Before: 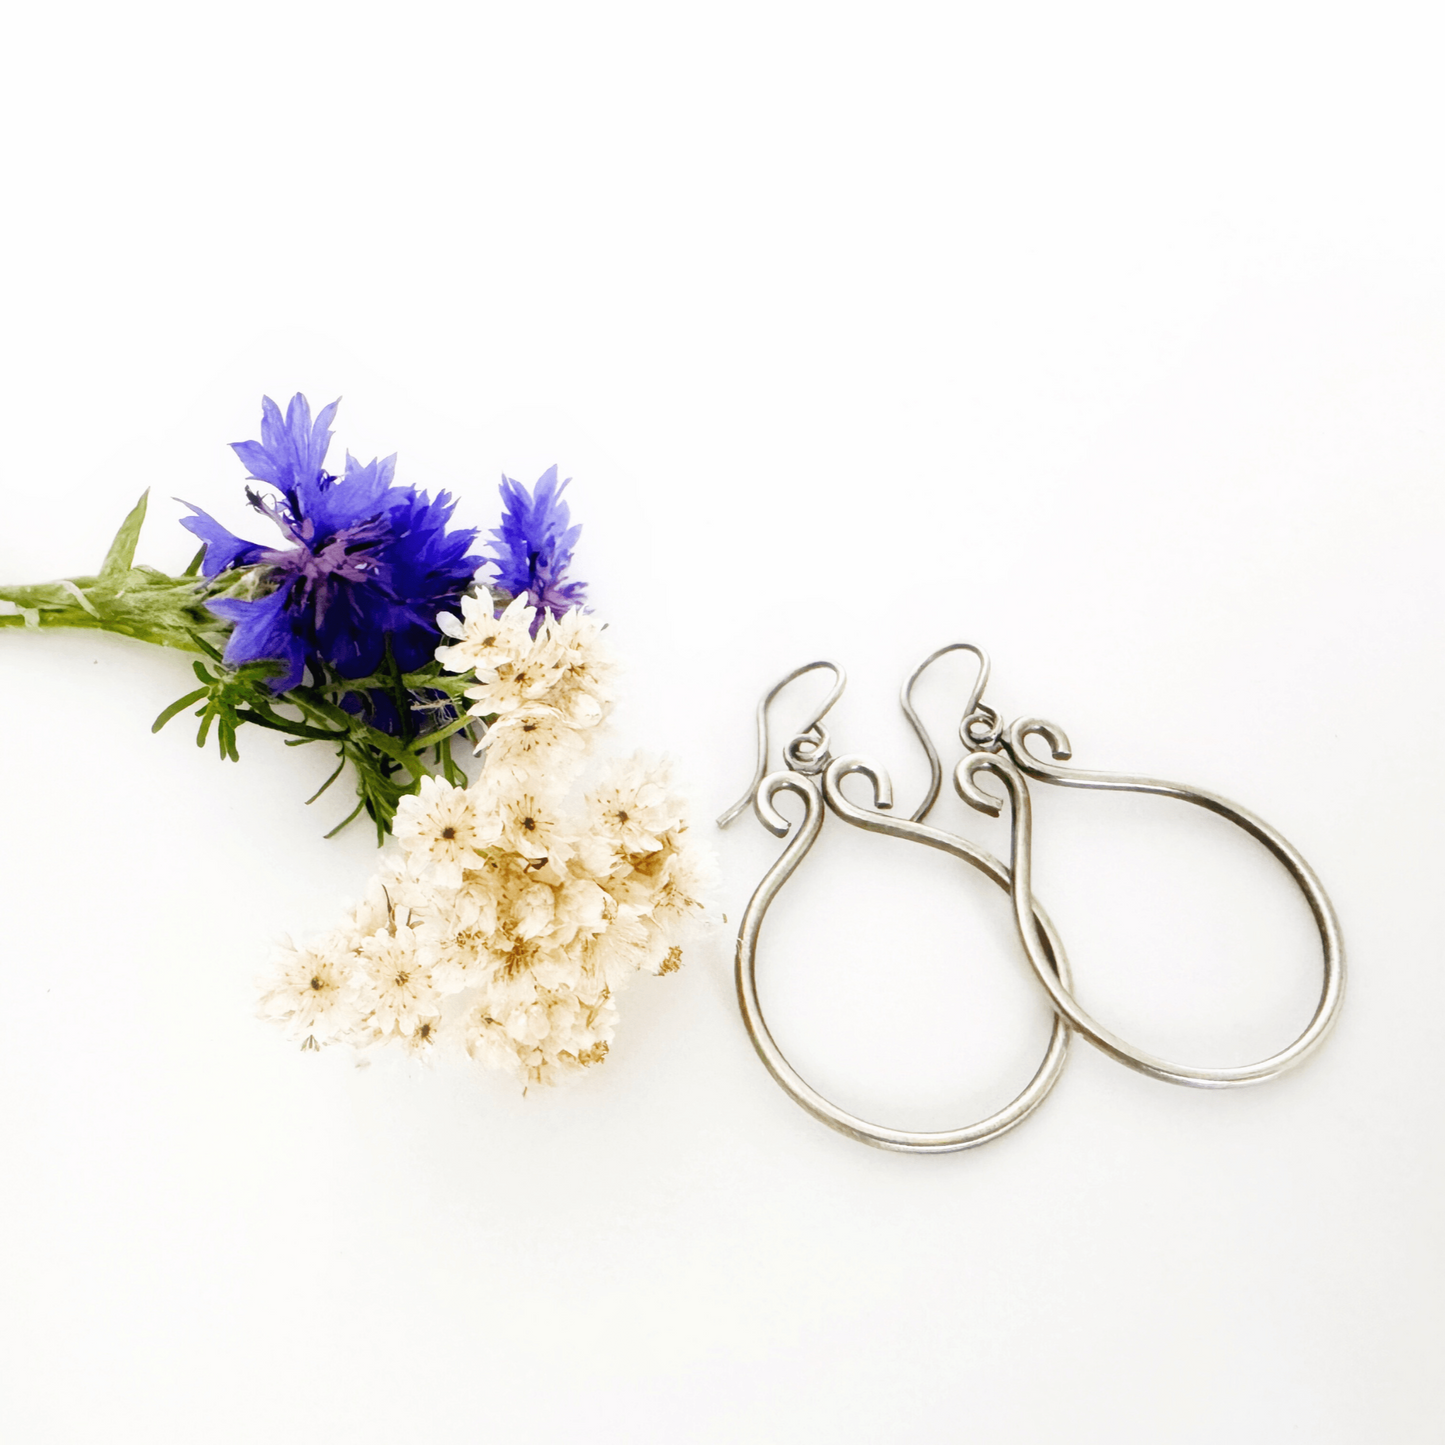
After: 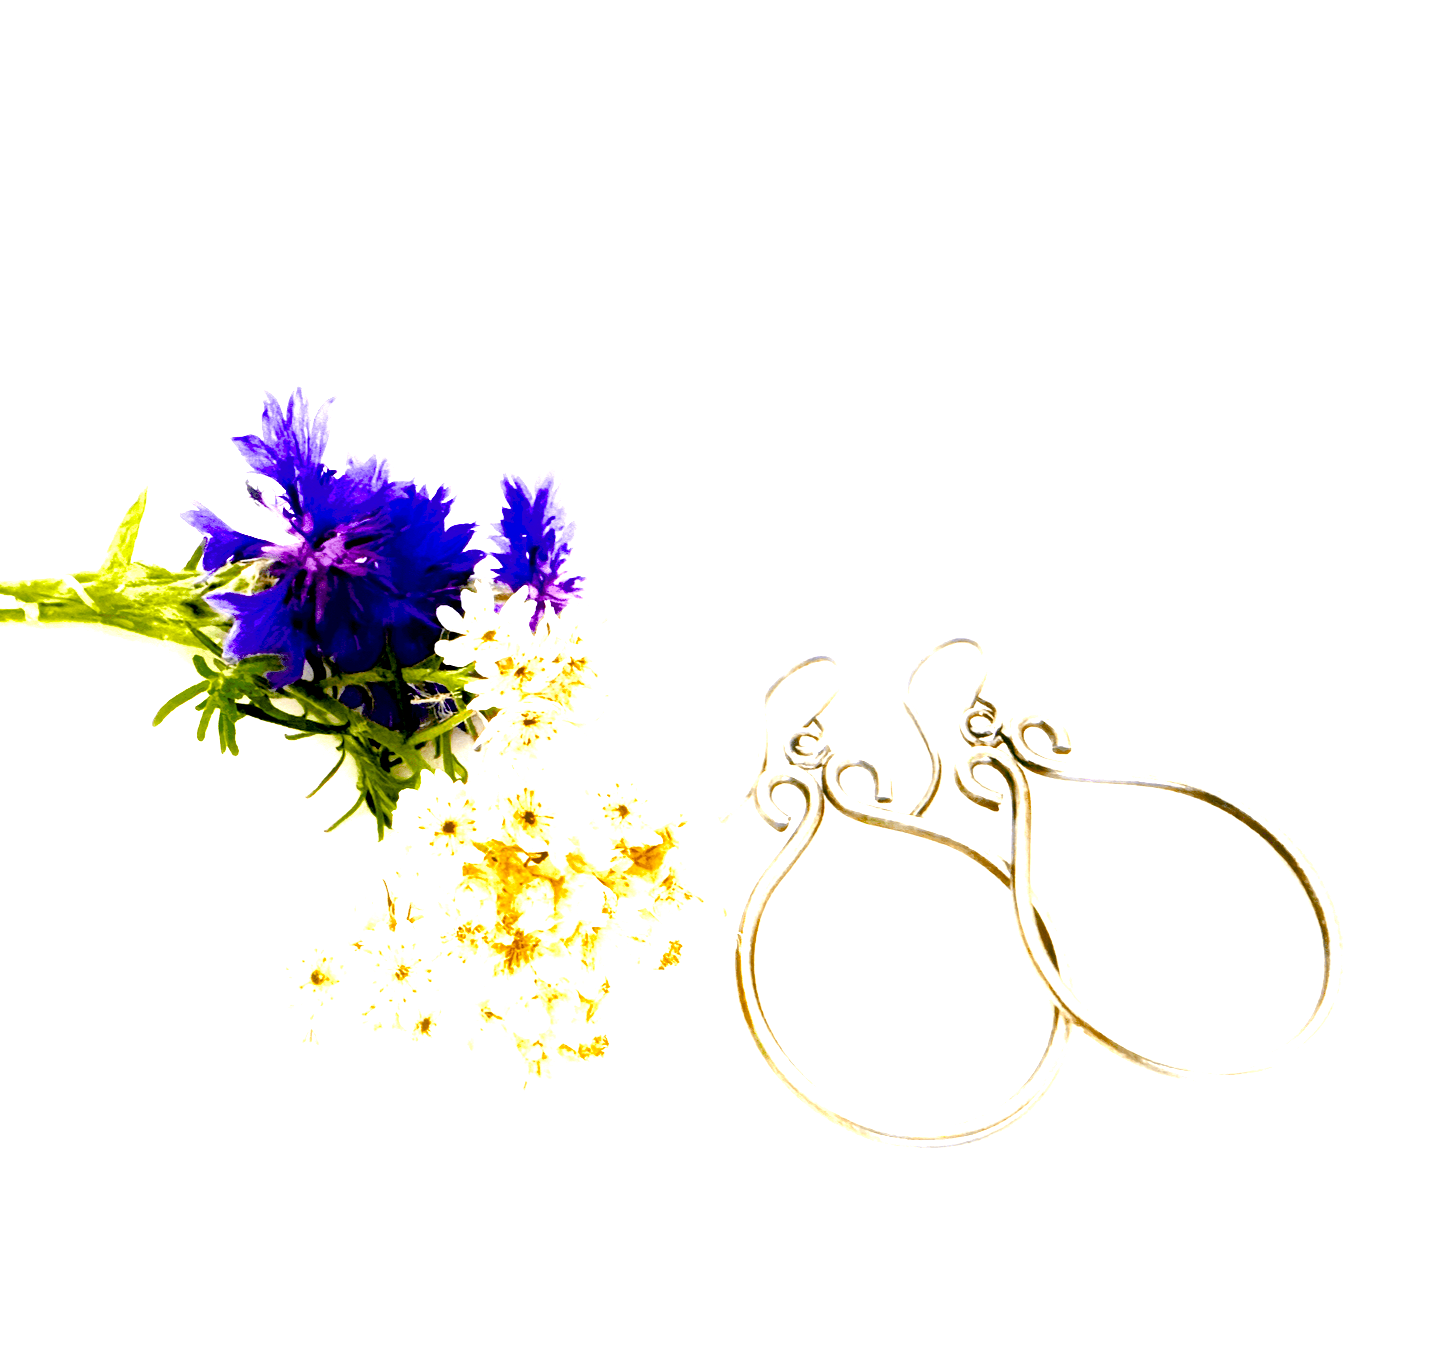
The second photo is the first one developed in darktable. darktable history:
exposure: black level correction 0.009, exposure 1.423 EV, compensate exposure bias true, compensate highlight preservation false
crop: top 0.435%, right 0.256%, bottom 5.063%
color balance rgb: perceptual saturation grading › global saturation 36.584%, perceptual saturation grading › shadows 35.939%, perceptual brilliance grading › mid-tones 10.251%, perceptual brilliance grading › shadows 14.717%, global vibrance 10.67%, saturation formula JzAzBz (2021)
